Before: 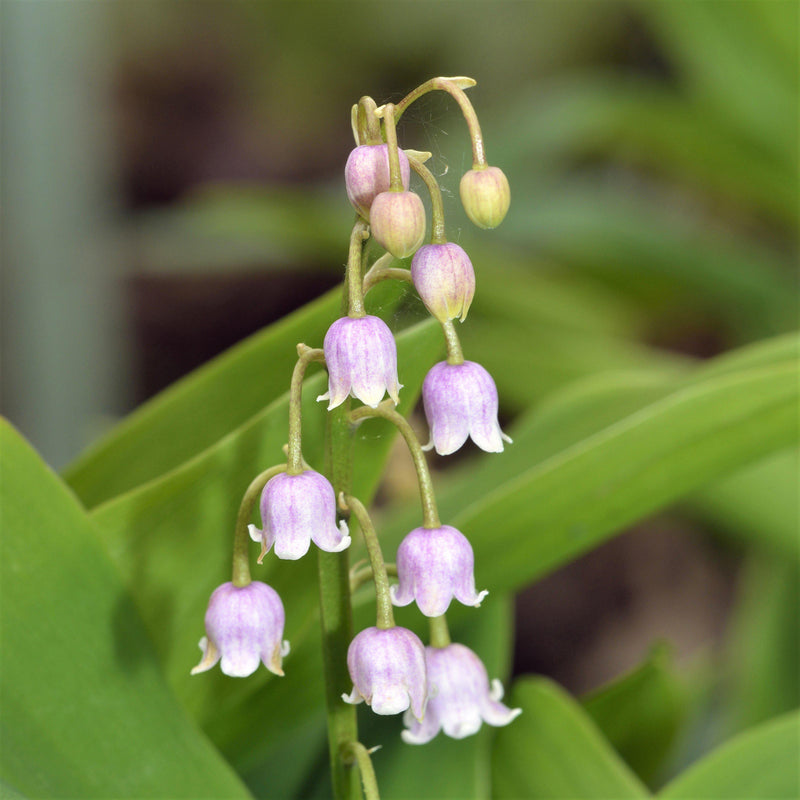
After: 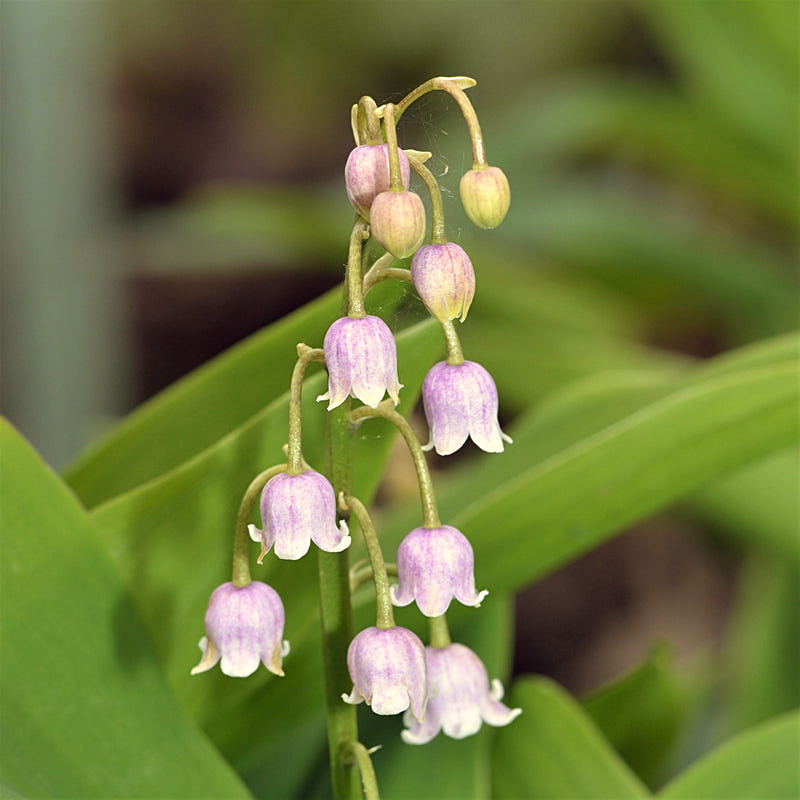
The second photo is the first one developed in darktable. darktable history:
white balance: red 1.029, blue 0.92
tone equalizer: on, module defaults
sharpen: on, module defaults
